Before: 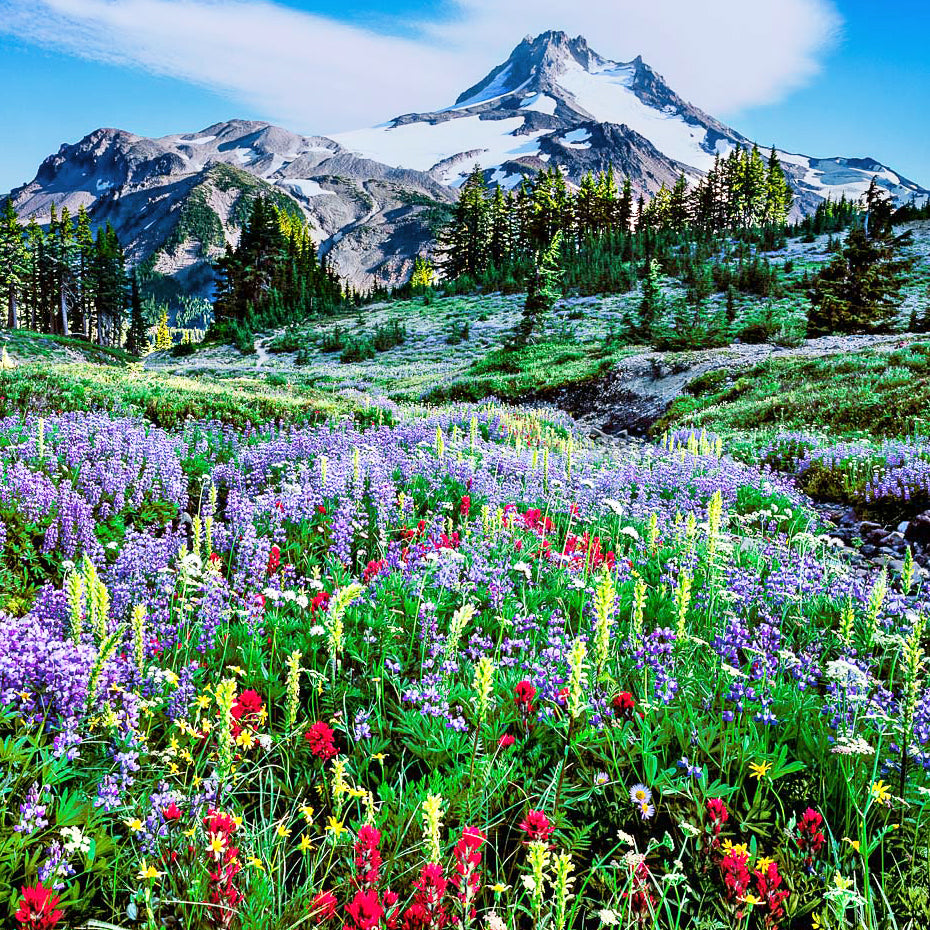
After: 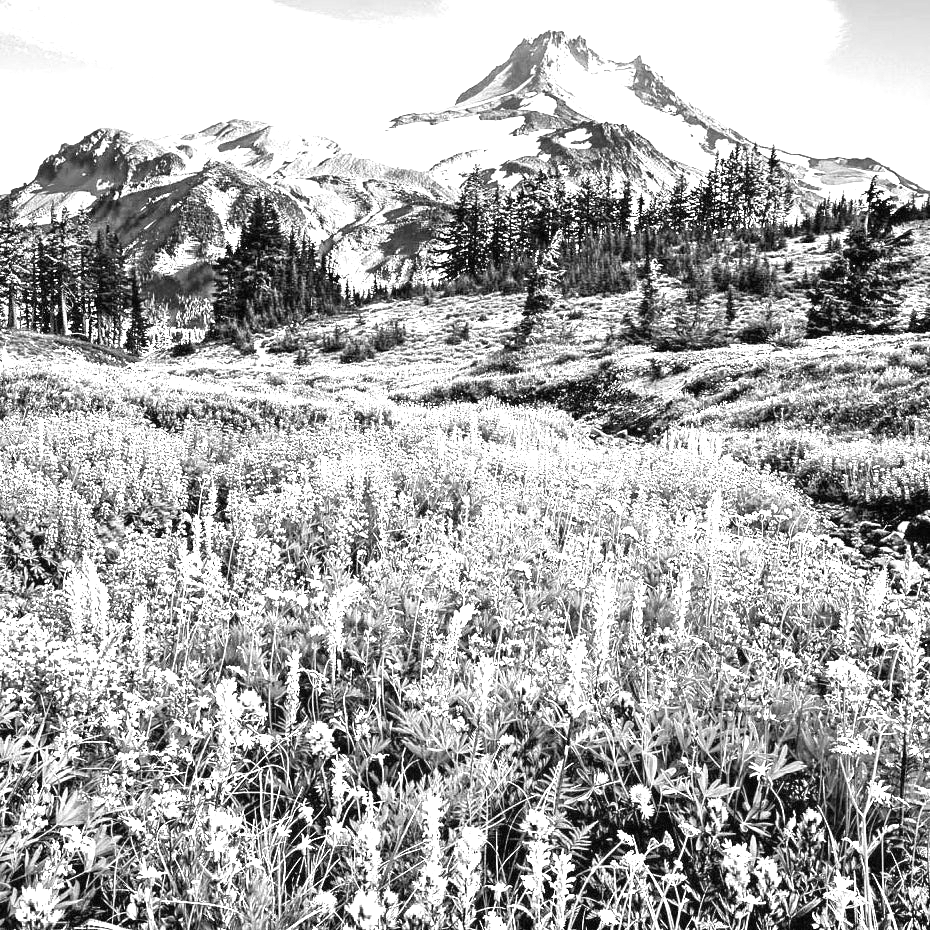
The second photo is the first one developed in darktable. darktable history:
color zones: curves: ch0 [(0.004, 0.588) (0.116, 0.636) (0.259, 0.476) (0.423, 0.464) (0.75, 0.5)]; ch1 [(0, 0) (0.143, 0) (0.286, 0) (0.429, 0) (0.571, 0) (0.714, 0) (0.857, 0)]
exposure: black level correction 0, exposure 1.389 EV, compensate highlight preservation false
